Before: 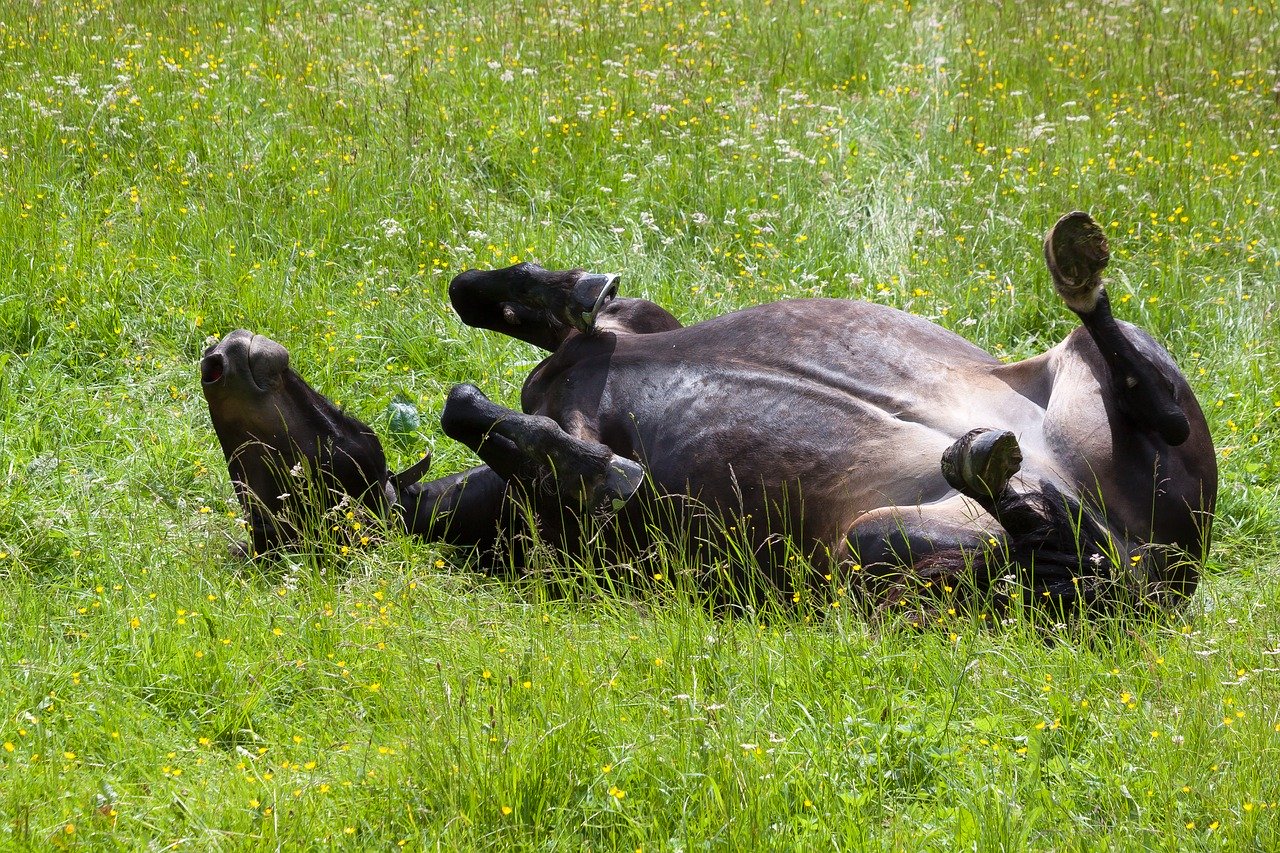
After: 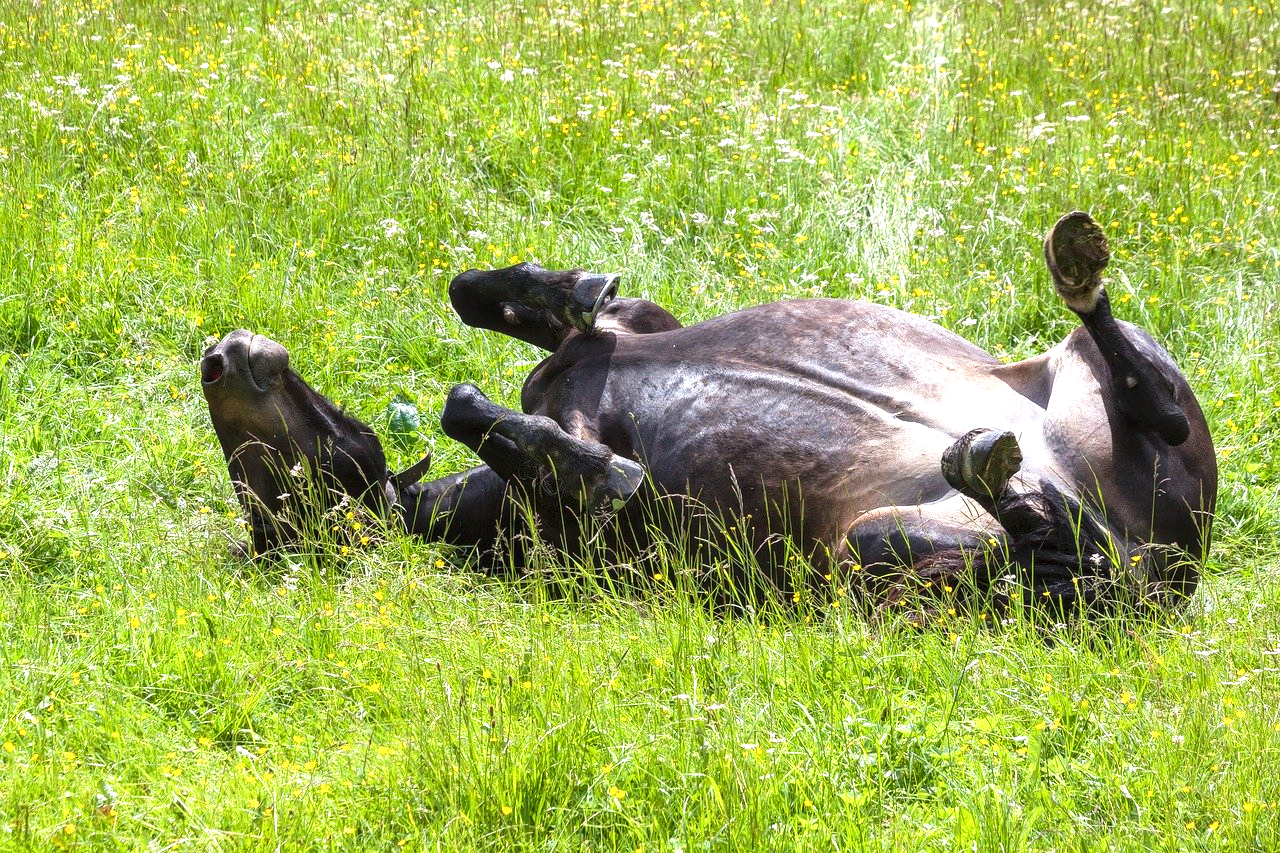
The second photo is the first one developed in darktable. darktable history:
local contrast: on, module defaults
exposure: exposure 0.766 EV, compensate highlight preservation false
